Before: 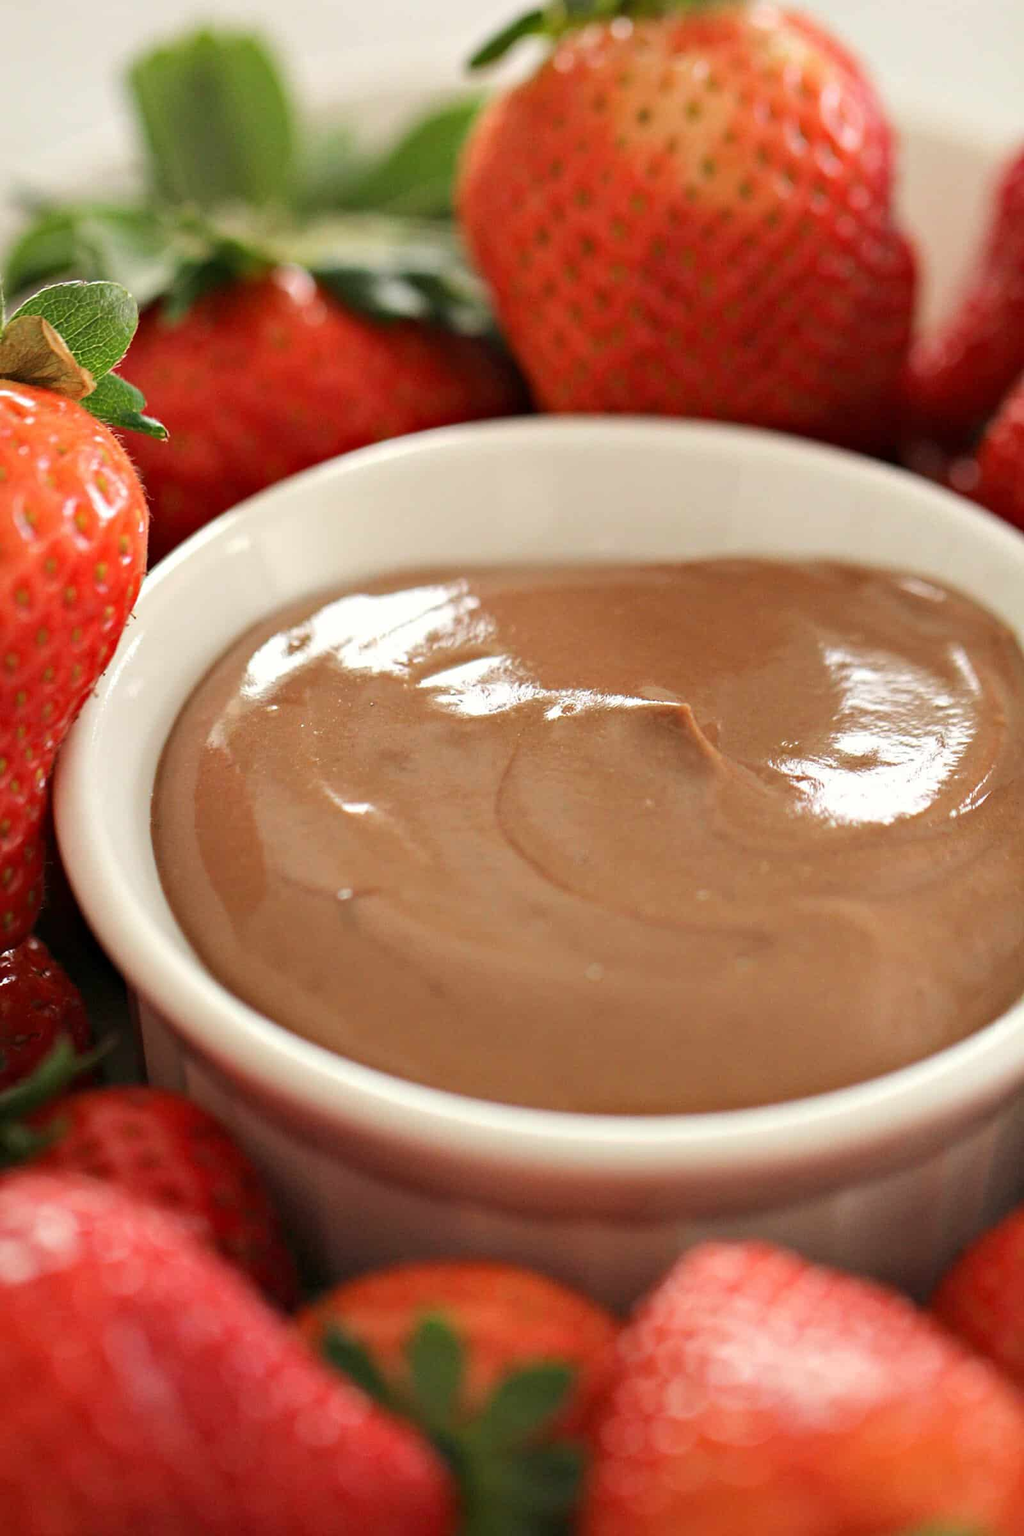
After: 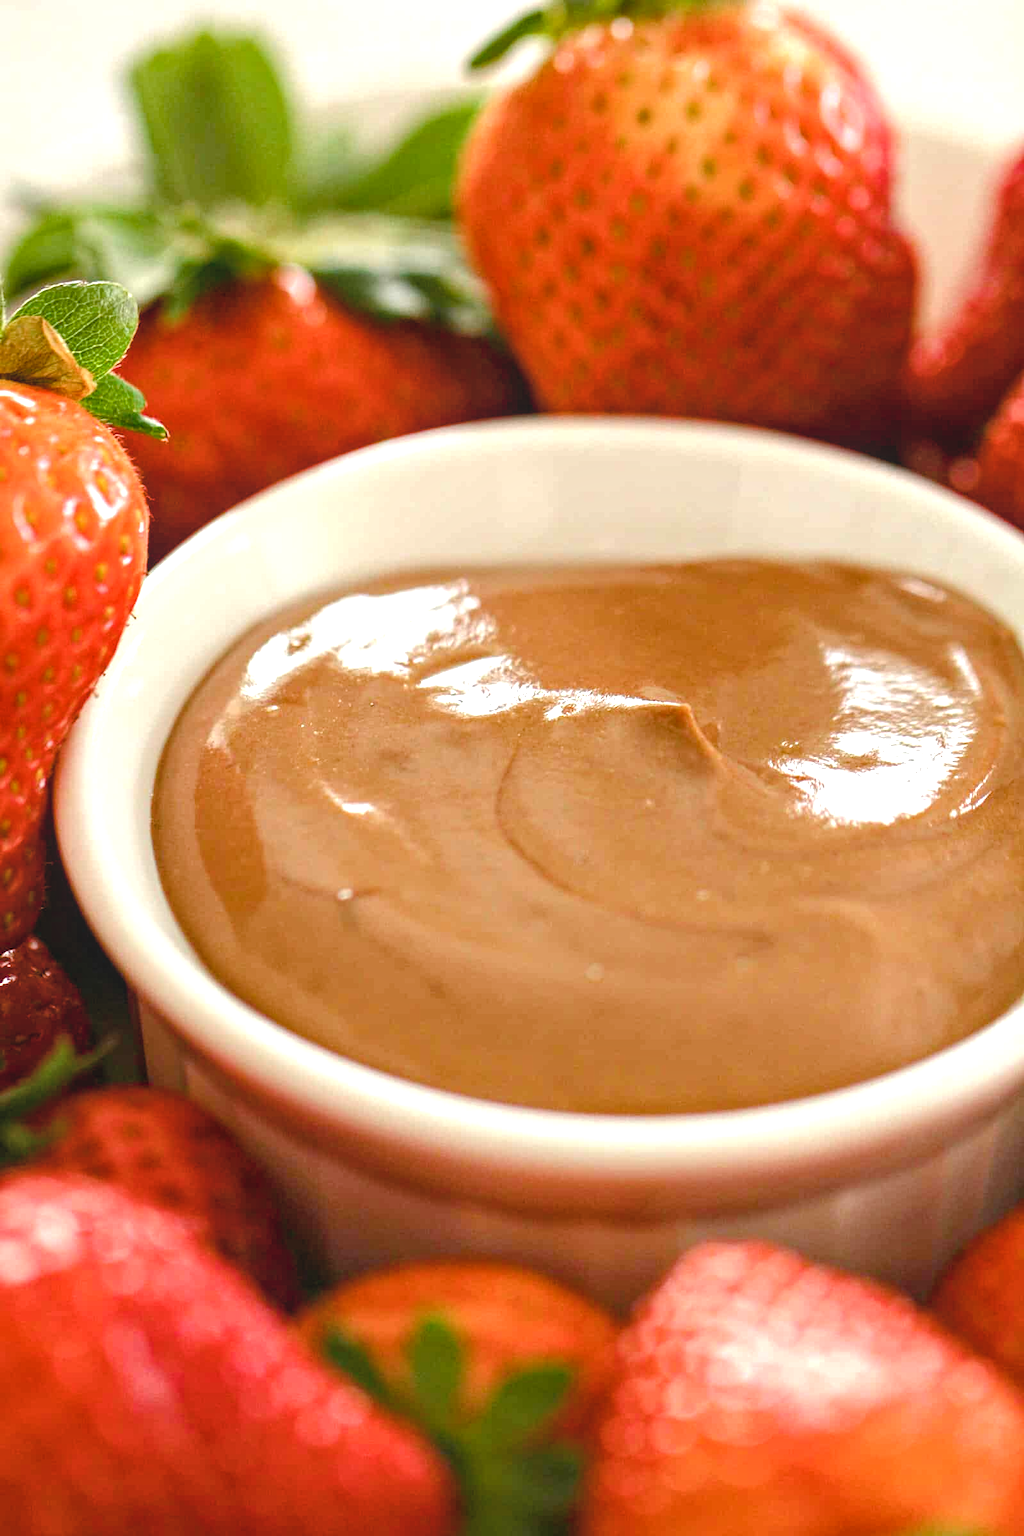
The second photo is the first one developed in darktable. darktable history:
contrast brightness saturation: contrast -0.15, brightness 0.05, saturation -0.12
color balance rgb: linear chroma grading › shadows -2.2%, linear chroma grading › highlights -15%, linear chroma grading › global chroma -10%, linear chroma grading › mid-tones -10%, perceptual saturation grading › global saturation 45%, perceptual saturation grading › highlights -50%, perceptual saturation grading › shadows 30%, perceptual brilliance grading › global brilliance 18%, global vibrance 45%
local contrast: highlights 99%, shadows 86%, detail 160%, midtone range 0.2
